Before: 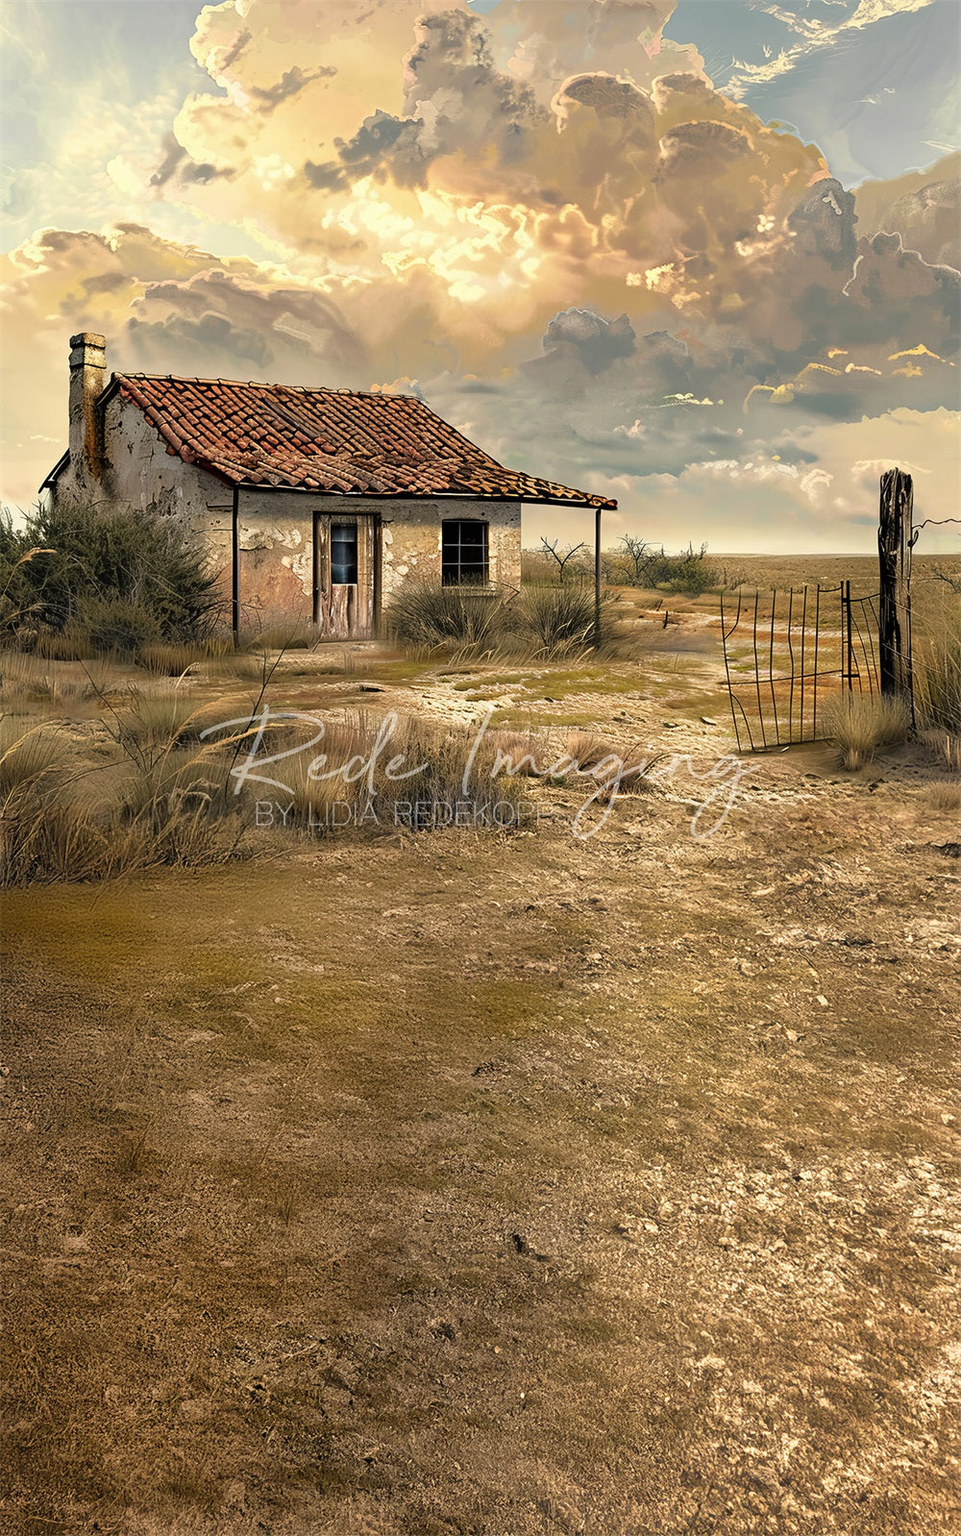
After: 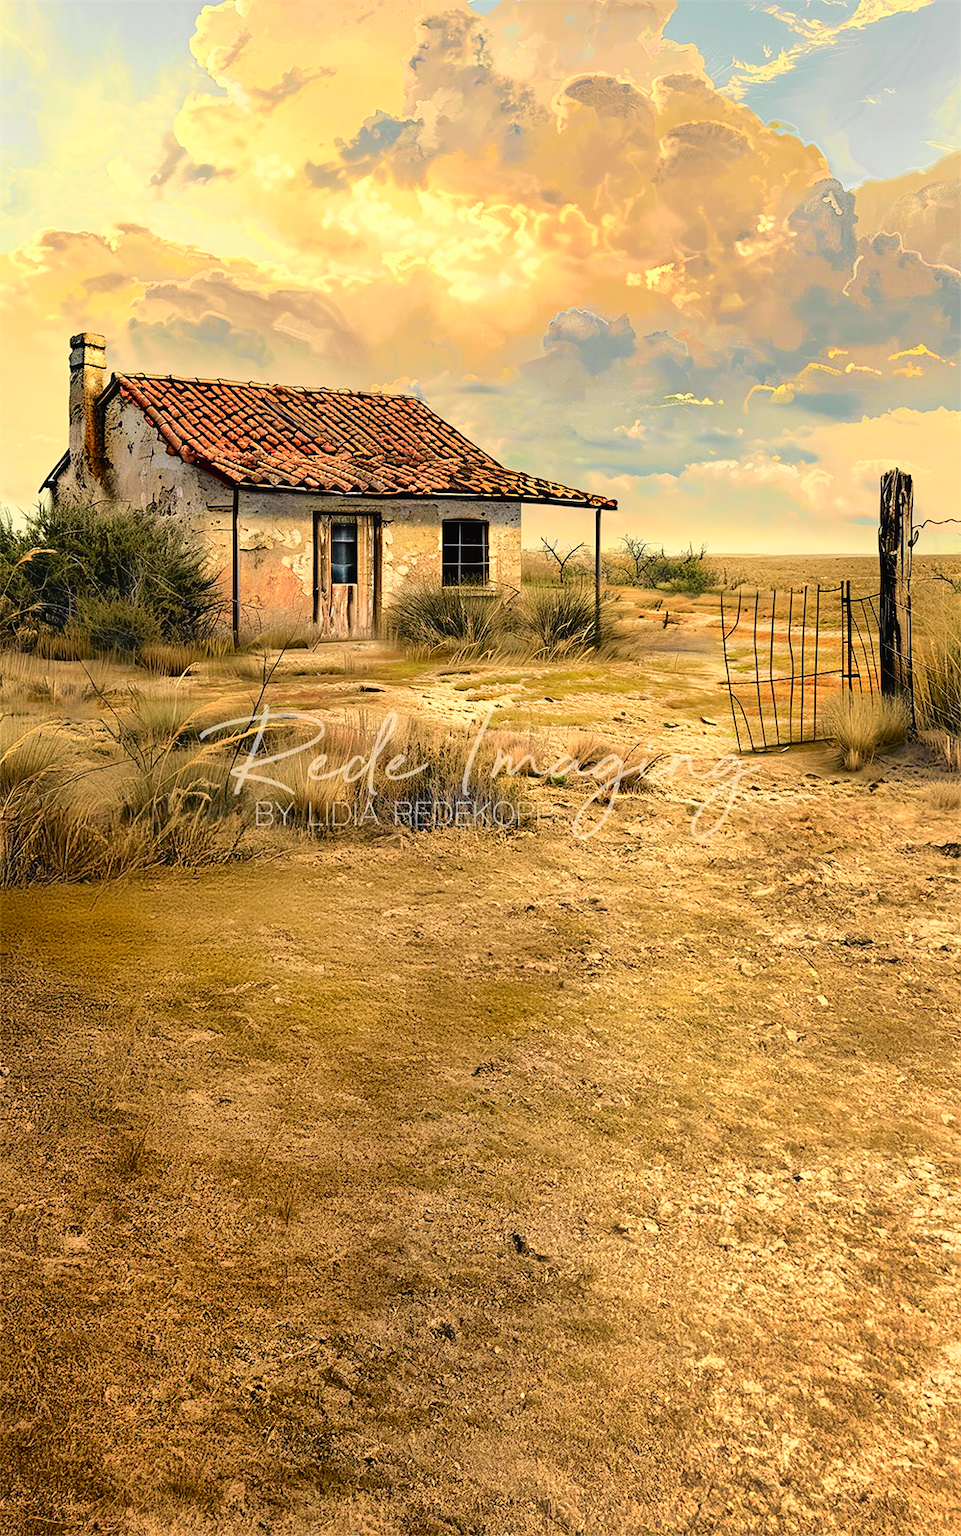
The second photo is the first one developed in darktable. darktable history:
tone curve: curves: ch0 [(0, 0.014) (0.12, 0.096) (0.386, 0.49) (0.54, 0.684) (0.751, 0.855) (0.89, 0.943) (0.998, 0.989)]; ch1 [(0, 0) (0.133, 0.099) (0.437, 0.41) (0.5, 0.5) (0.517, 0.536) (0.548, 0.575) (0.582, 0.639) (0.627, 0.692) (0.836, 0.868) (1, 1)]; ch2 [(0, 0) (0.374, 0.341) (0.456, 0.443) (0.478, 0.49) (0.501, 0.5) (0.528, 0.538) (0.55, 0.6) (0.572, 0.633) (0.702, 0.775) (1, 1)], color space Lab, independent channels, preserve colors none
